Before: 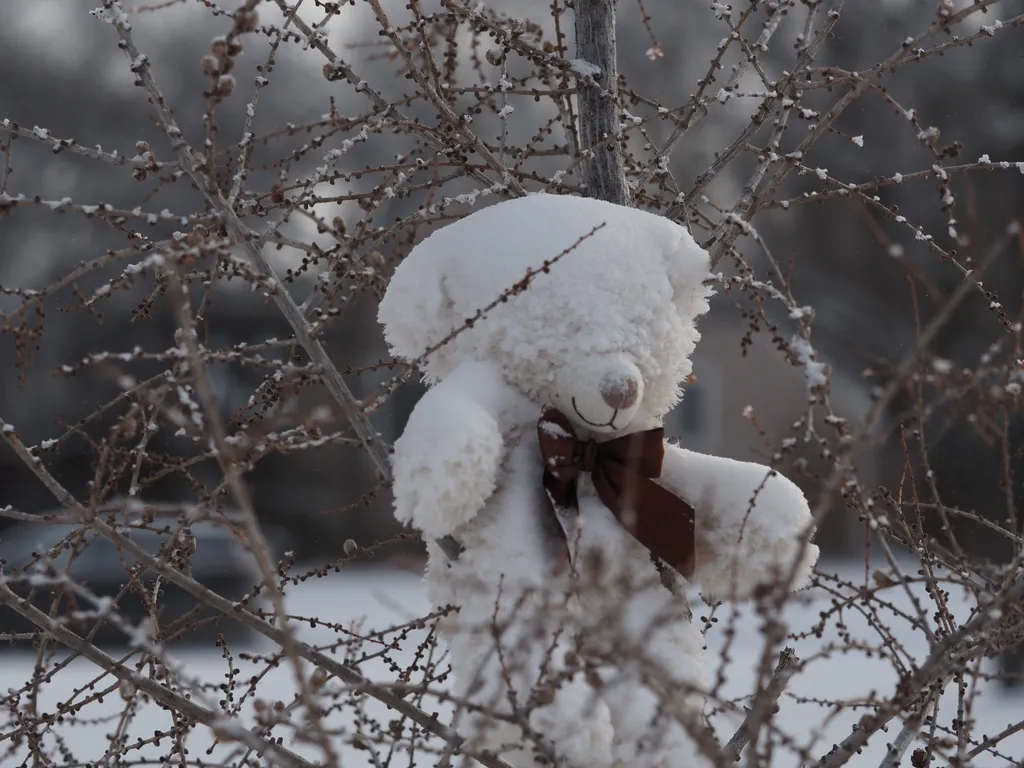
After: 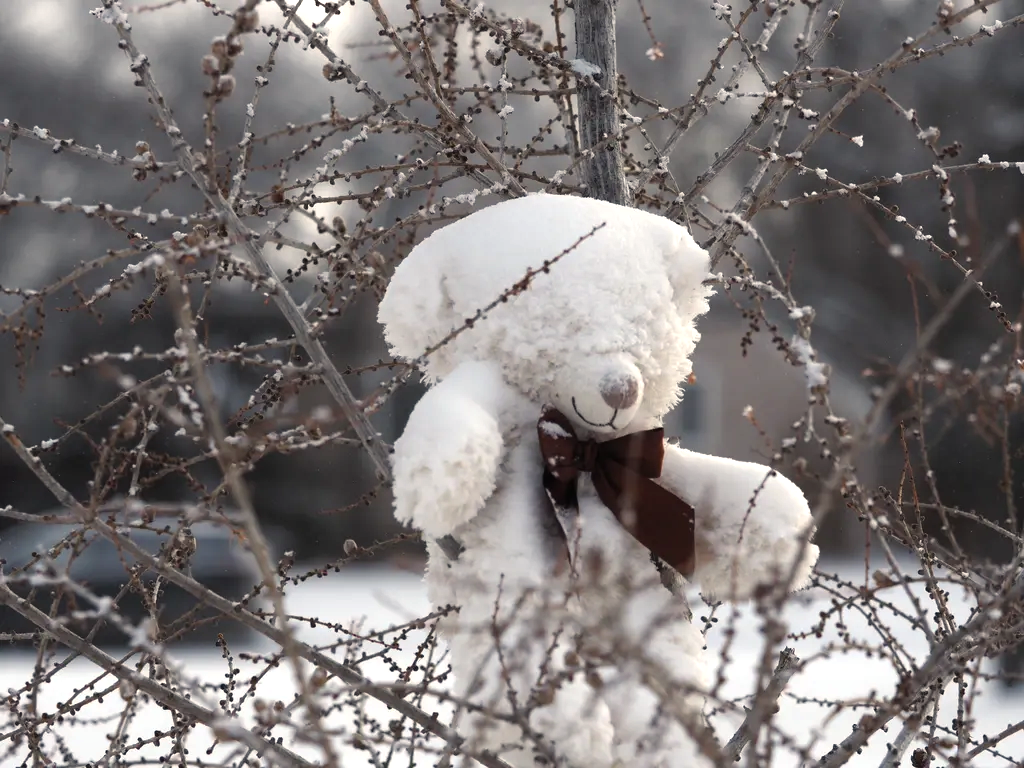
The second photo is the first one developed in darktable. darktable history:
color balance rgb: highlights gain › chroma 2.066%, highlights gain › hue 74.22°, linear chroma grading › shadows -2.483%, linear chroma grading › highlights -14.774%, linear chroma grading › global chroma -9.97%, linear chroma grading › mid-tones -10.409%, perceptual saturation grading › global saturation 25.239%, perceptual brilliance grading › global brilliance 18.048%
tone equalizer: -8 EV -0.423 EV, -7 EV -0.369 EV, -6 EV -0.356 EV, -5 EV -0.261 EV, -3 EV 0.239 EV, -2 EV 0.334 EV, -1 EV 0.387 EV, +0 EV 0.433 EV
